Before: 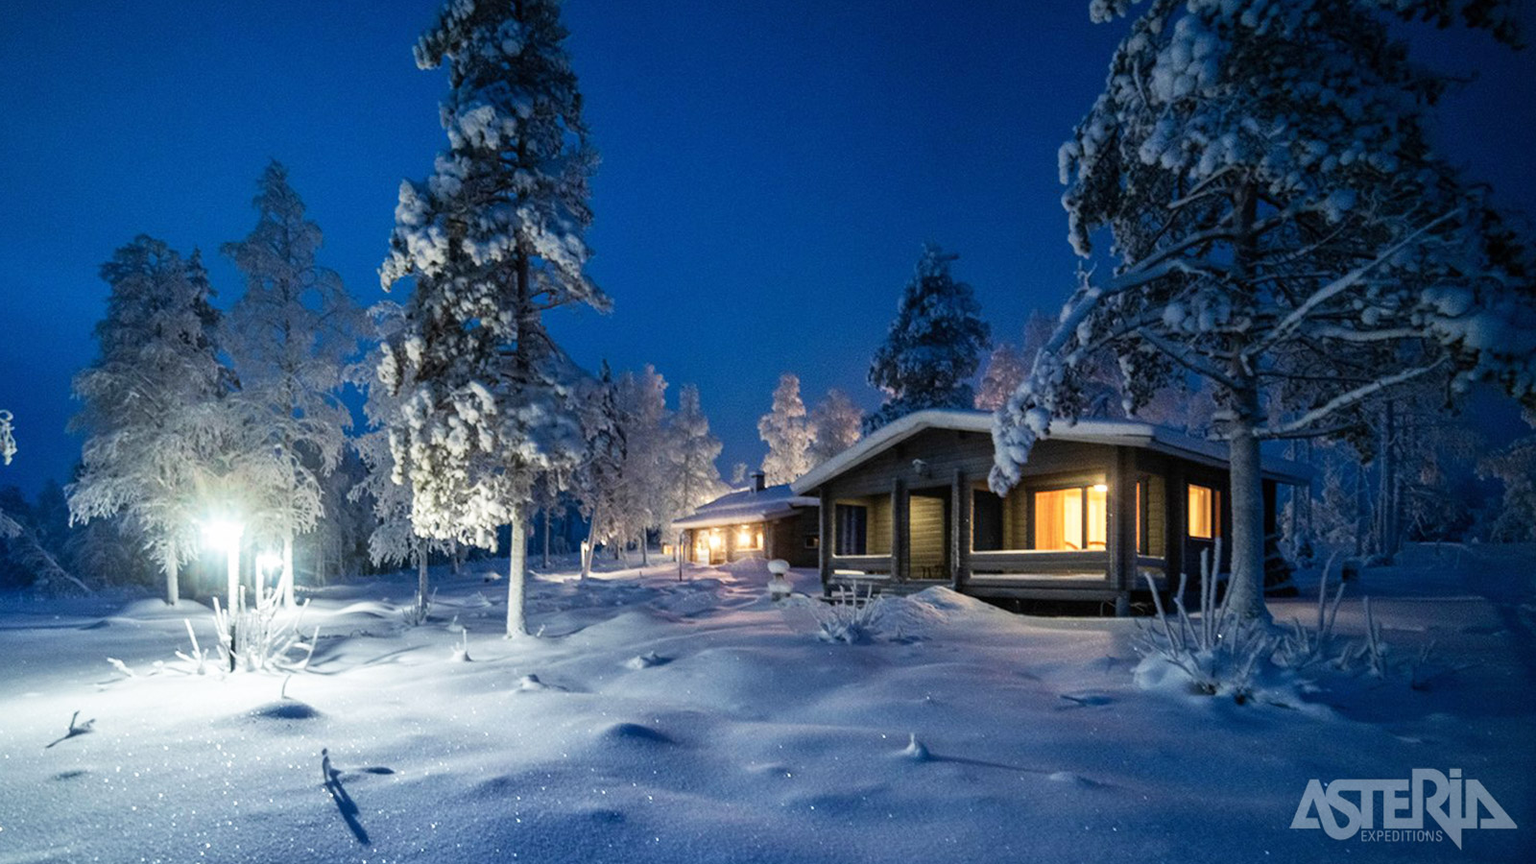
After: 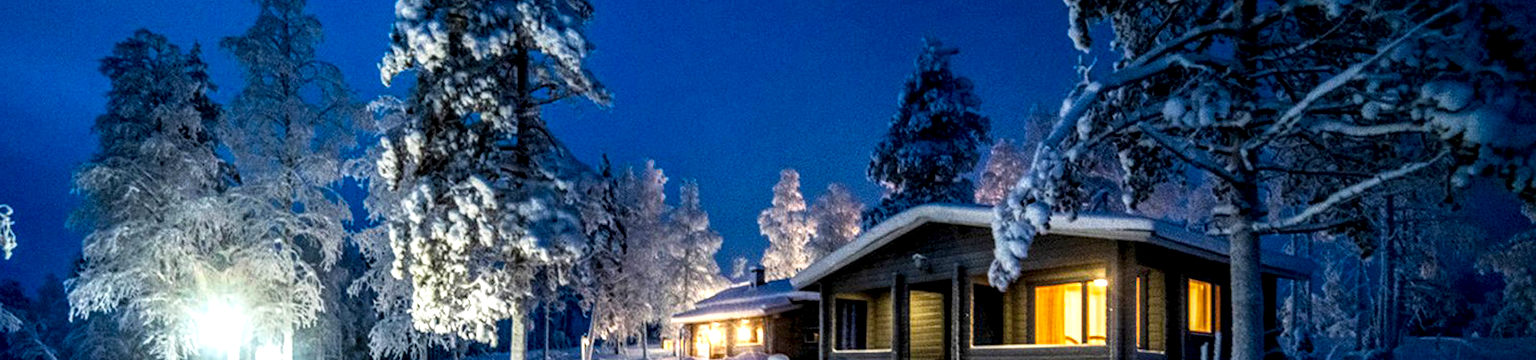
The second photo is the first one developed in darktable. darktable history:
color balance rgb: perceptual saturation grading › global saturation 25%, global vibrance 20%
crop and rotate: top 23.84%, bottom 34.294%
local contrast: highlights 0%, shadows 0%, detail 182%
shadows and highlights: shadows -23.08, highlights 46.15, soften with gaussian
